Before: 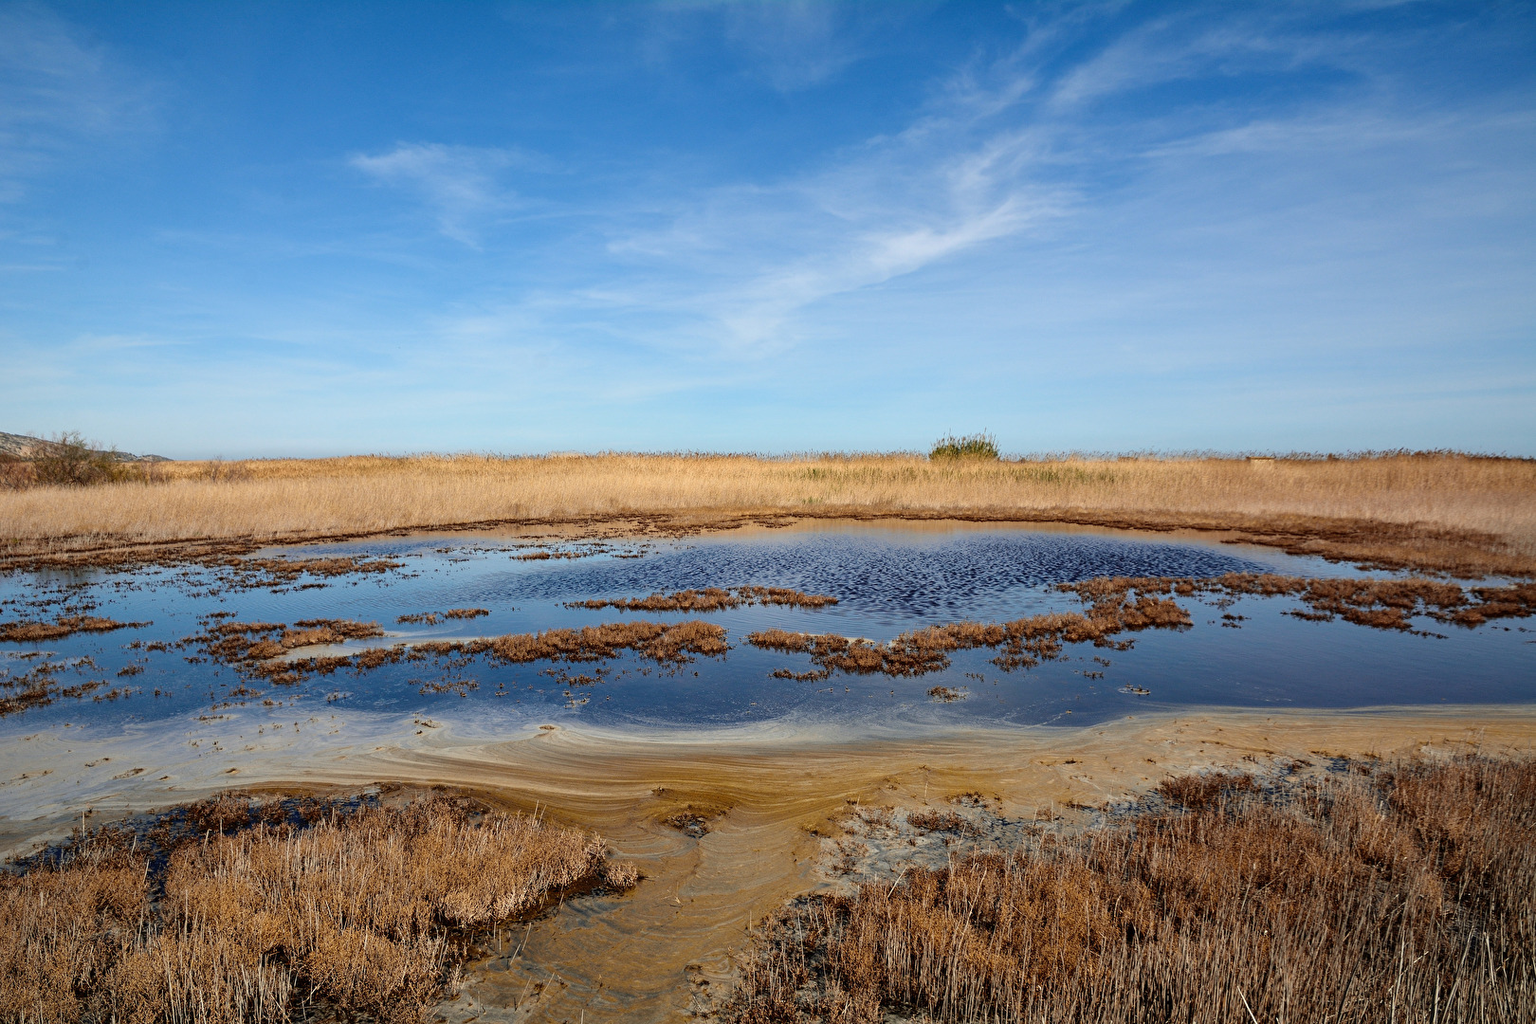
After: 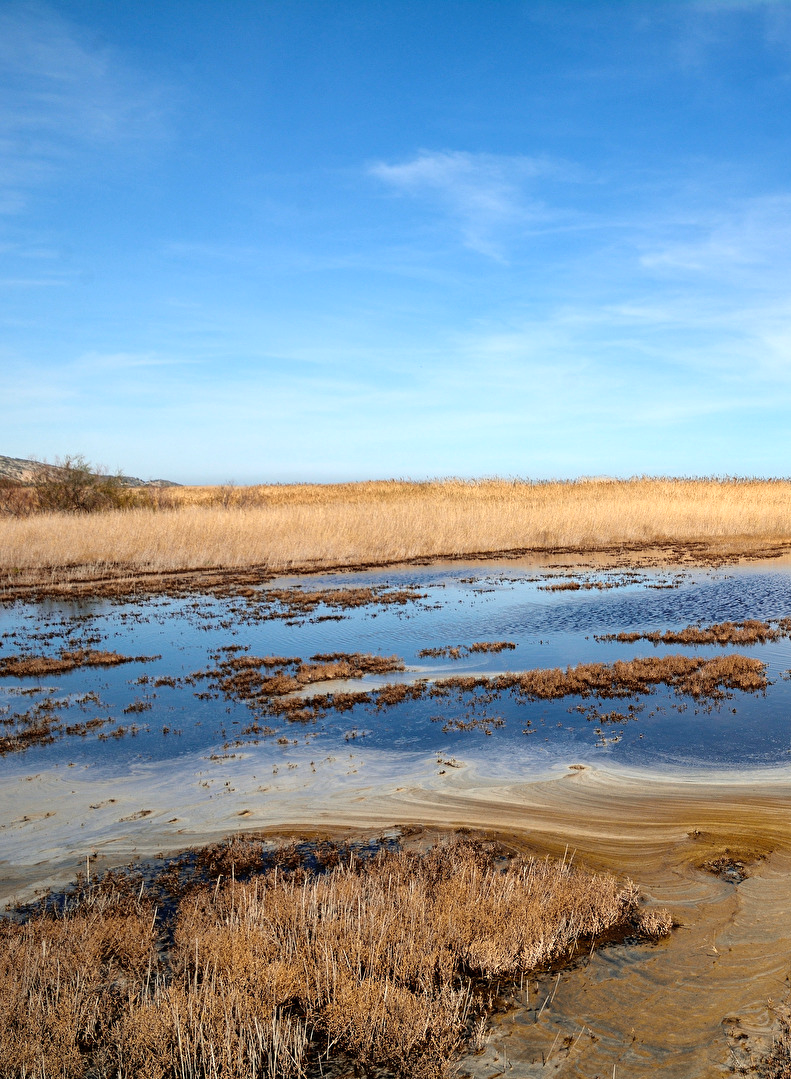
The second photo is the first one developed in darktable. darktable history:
tone equalizer: -8 EV -0.446 EV, -7 EV -0.363 EV, -6 EV -0.327 EV, -5 EV -0.254 EV, -3 EV 0.225 EV, -2 EV 0.348 EV, -1 EV 0.411 EV, +0 EV 0.409 EV
crop and rotate: left 0.011%, top 0%, right 51.13%
